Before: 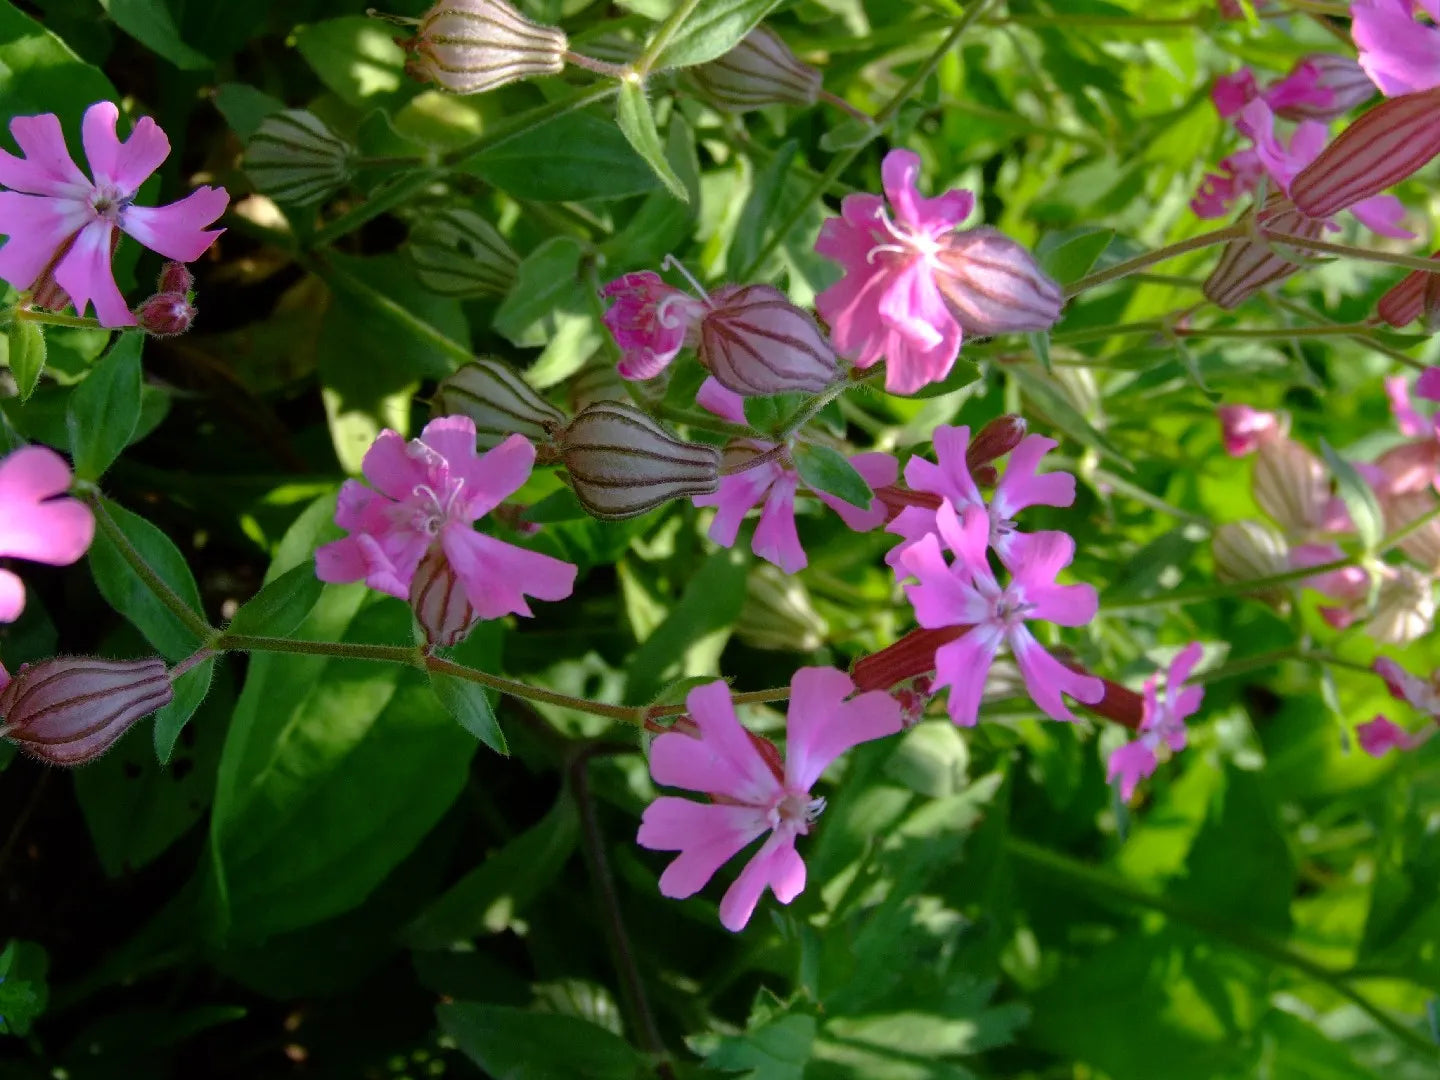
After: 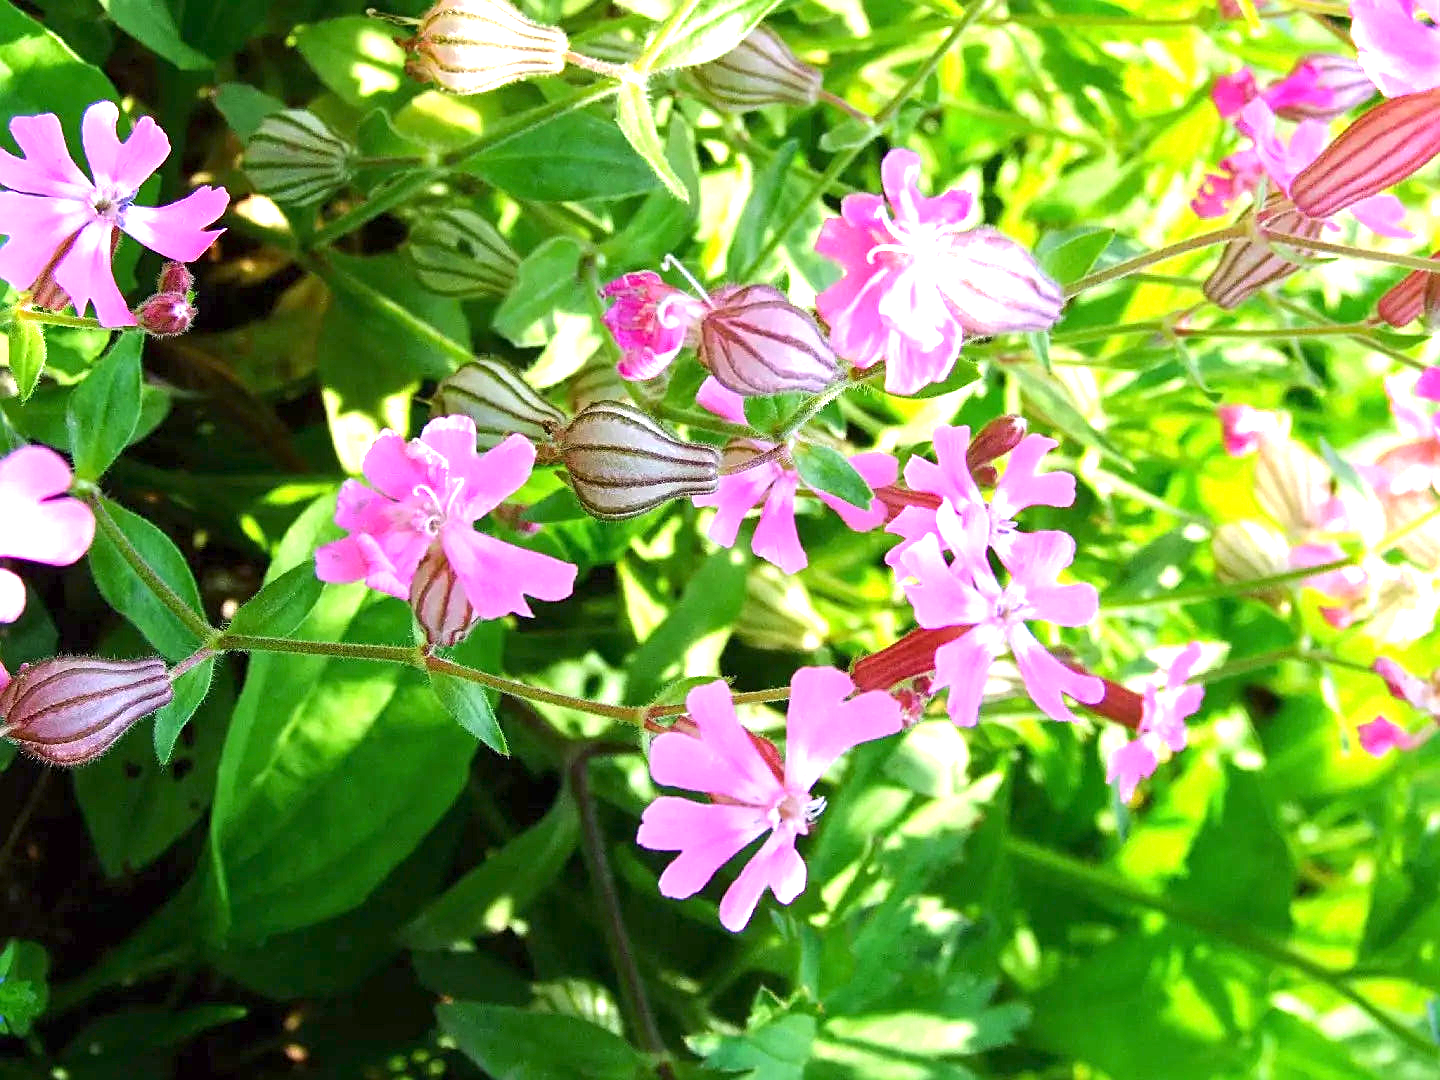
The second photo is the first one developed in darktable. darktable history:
exposure: exposure 1.991 EV, compensate exposure bias true, compensate highlight preservation false
sharpen: on, module defaults
